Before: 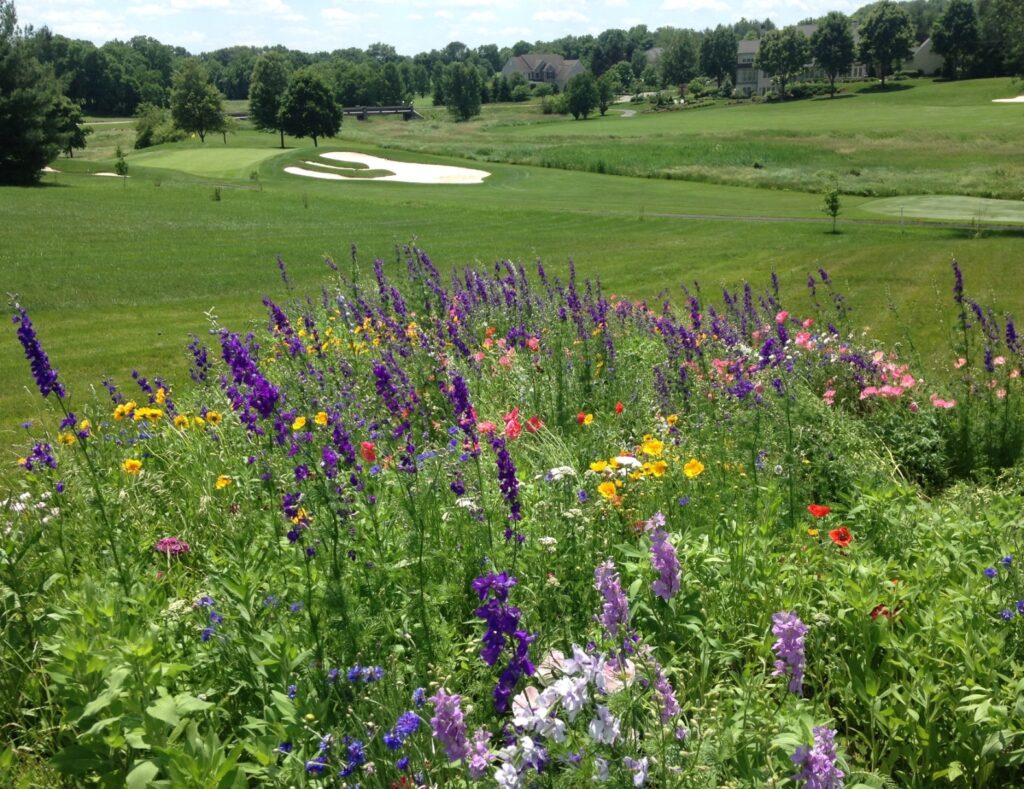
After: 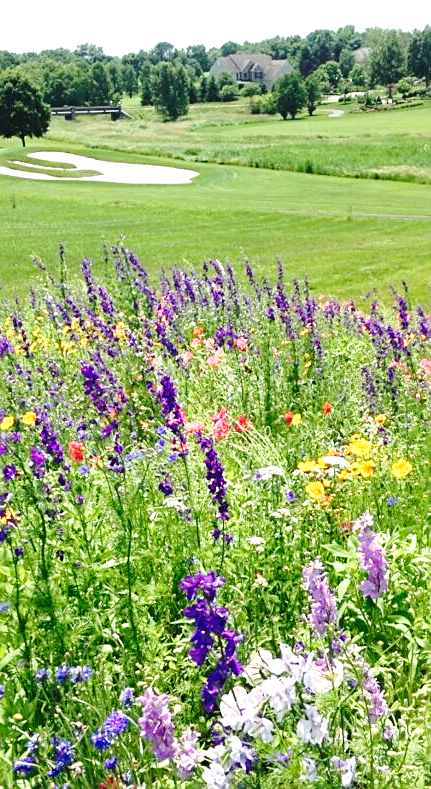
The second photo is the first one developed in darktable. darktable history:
crop: left 28.583%, right 29.231%
sharpen: on, module defaults
shadows and highlights: radius 331.84, shadows 53.55, highlights -100, compress 94.63%, highlights color adjustment 73.23%, soften with gaussian
exposure: exposure 0.485 EV, compensate highlight preservation false
base curve: curves: ch0 [(0, 0) (0.028, 0.03) (0.121, 0.232) (0.46, 0.748) (0.859, 0.968) (1, 1)], preserve colors none
